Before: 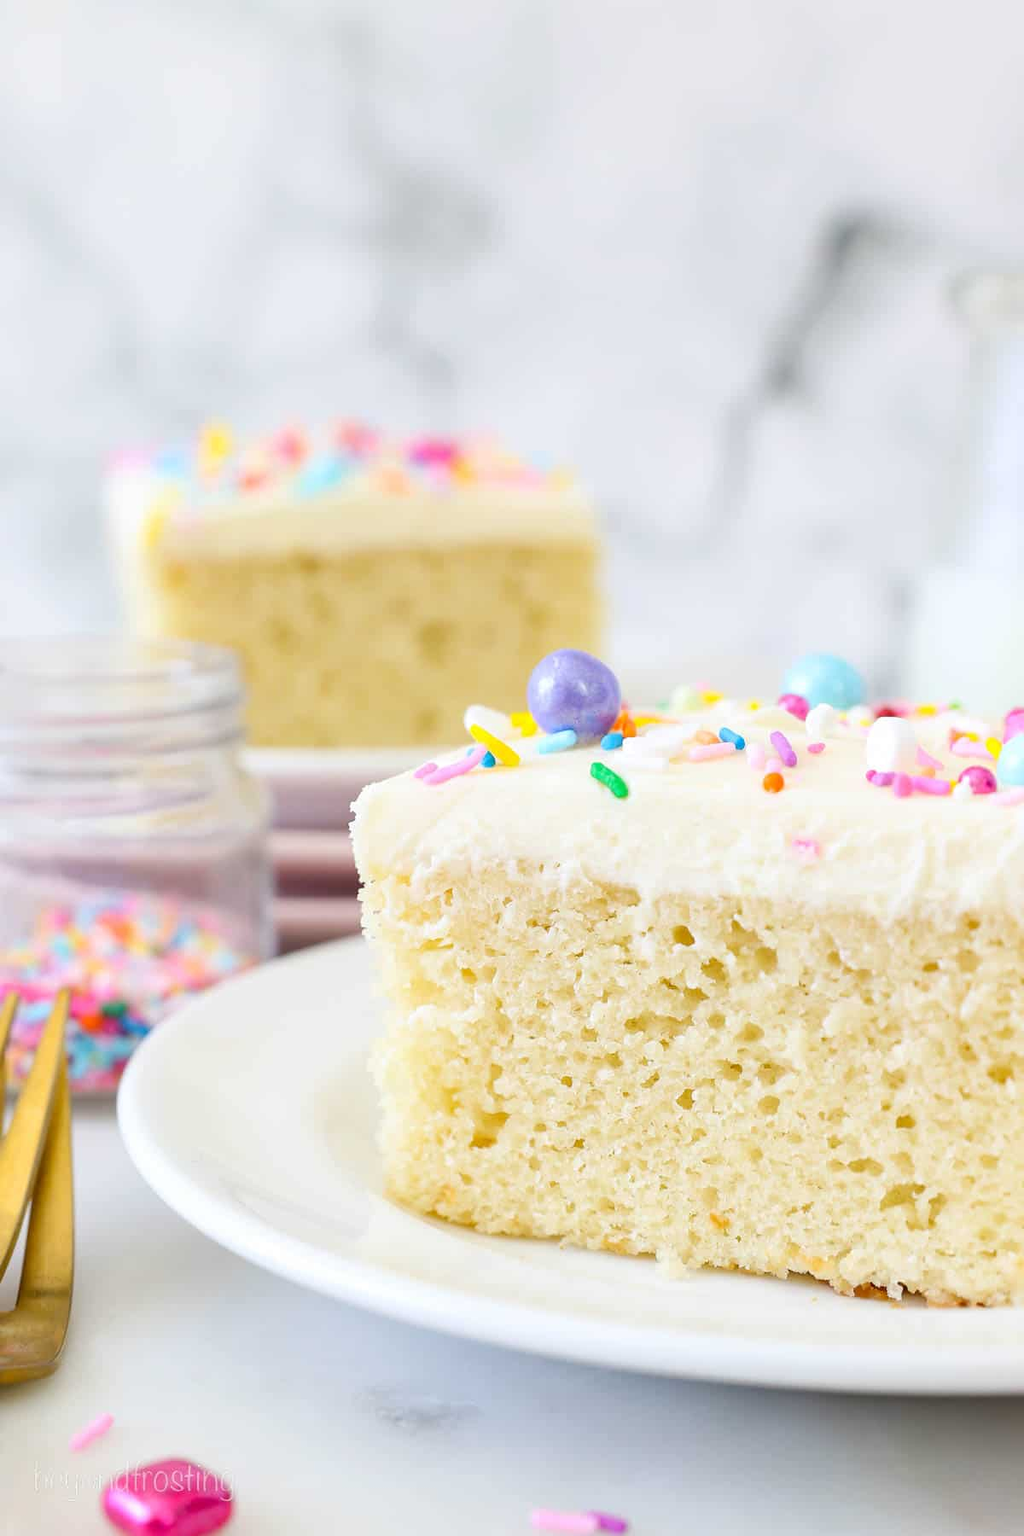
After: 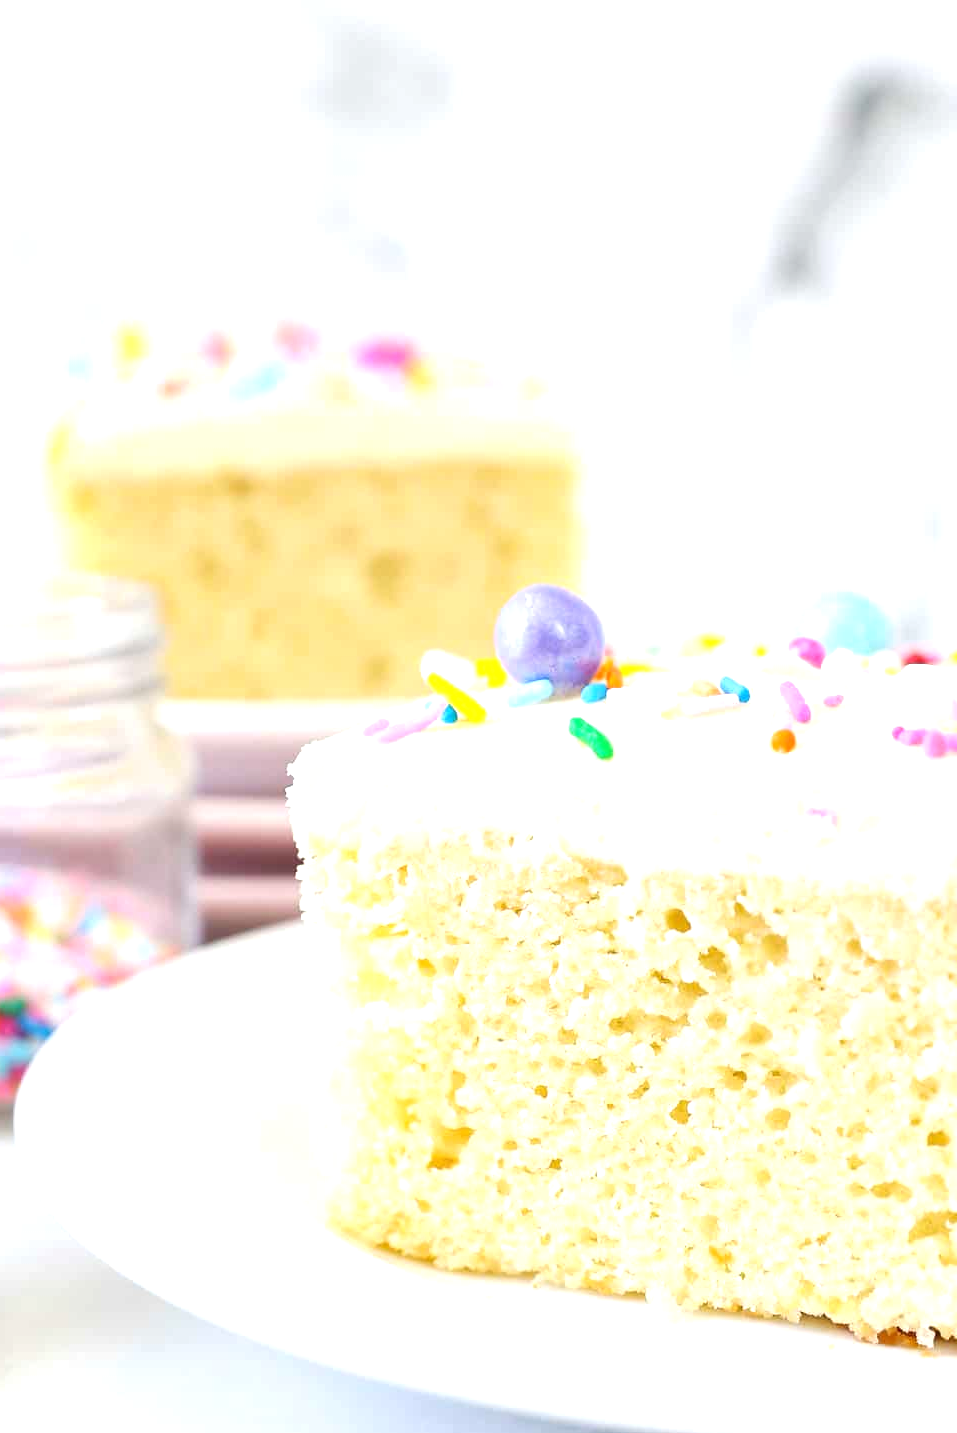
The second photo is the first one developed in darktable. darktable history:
crop and rotate: left 10.319%, top 9.782%, right 9.867%, bottom 10.598%
exposure: black level correction 0, exposure 0.59 EV, compensate highlight preservation false
